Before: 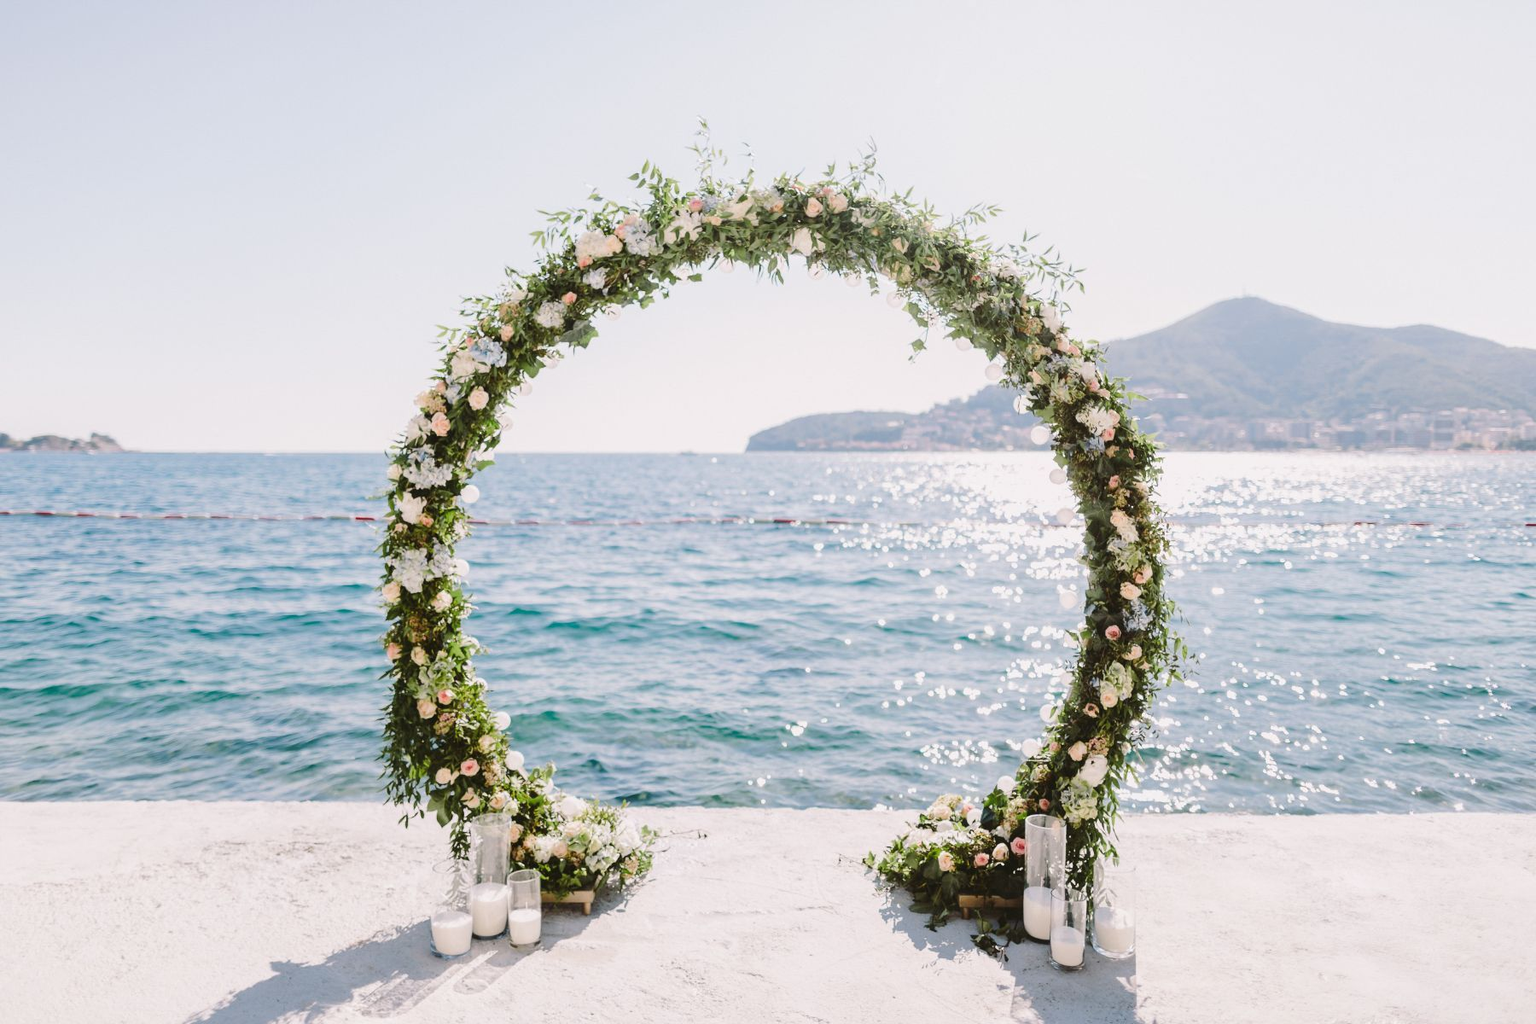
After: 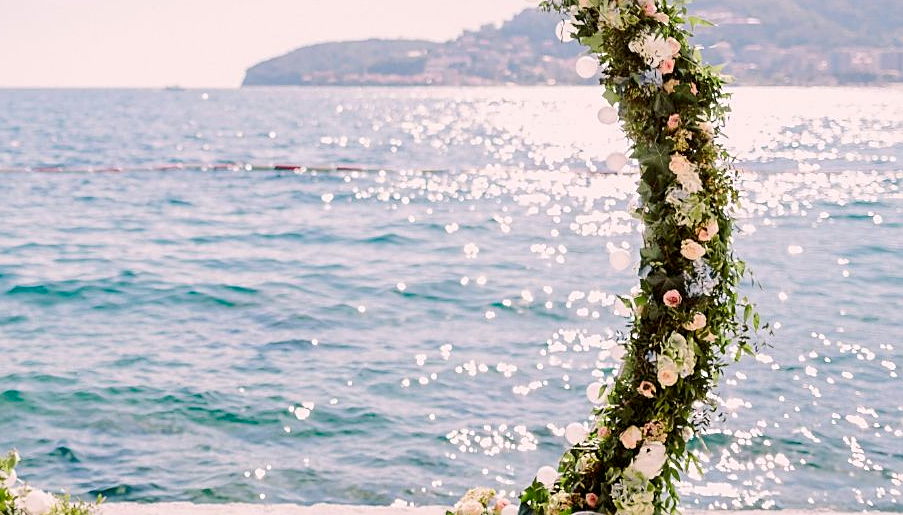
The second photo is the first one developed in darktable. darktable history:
exposure: black level correction 0.009, compensate highlight preservation false
color correction: highlights a* 3.52, highlights b* 1.77, saturation 1.21
crop: left 35.135%, top 36.965%, right 14.668%, bottom 20.062%
sharpen: on, module defaults
